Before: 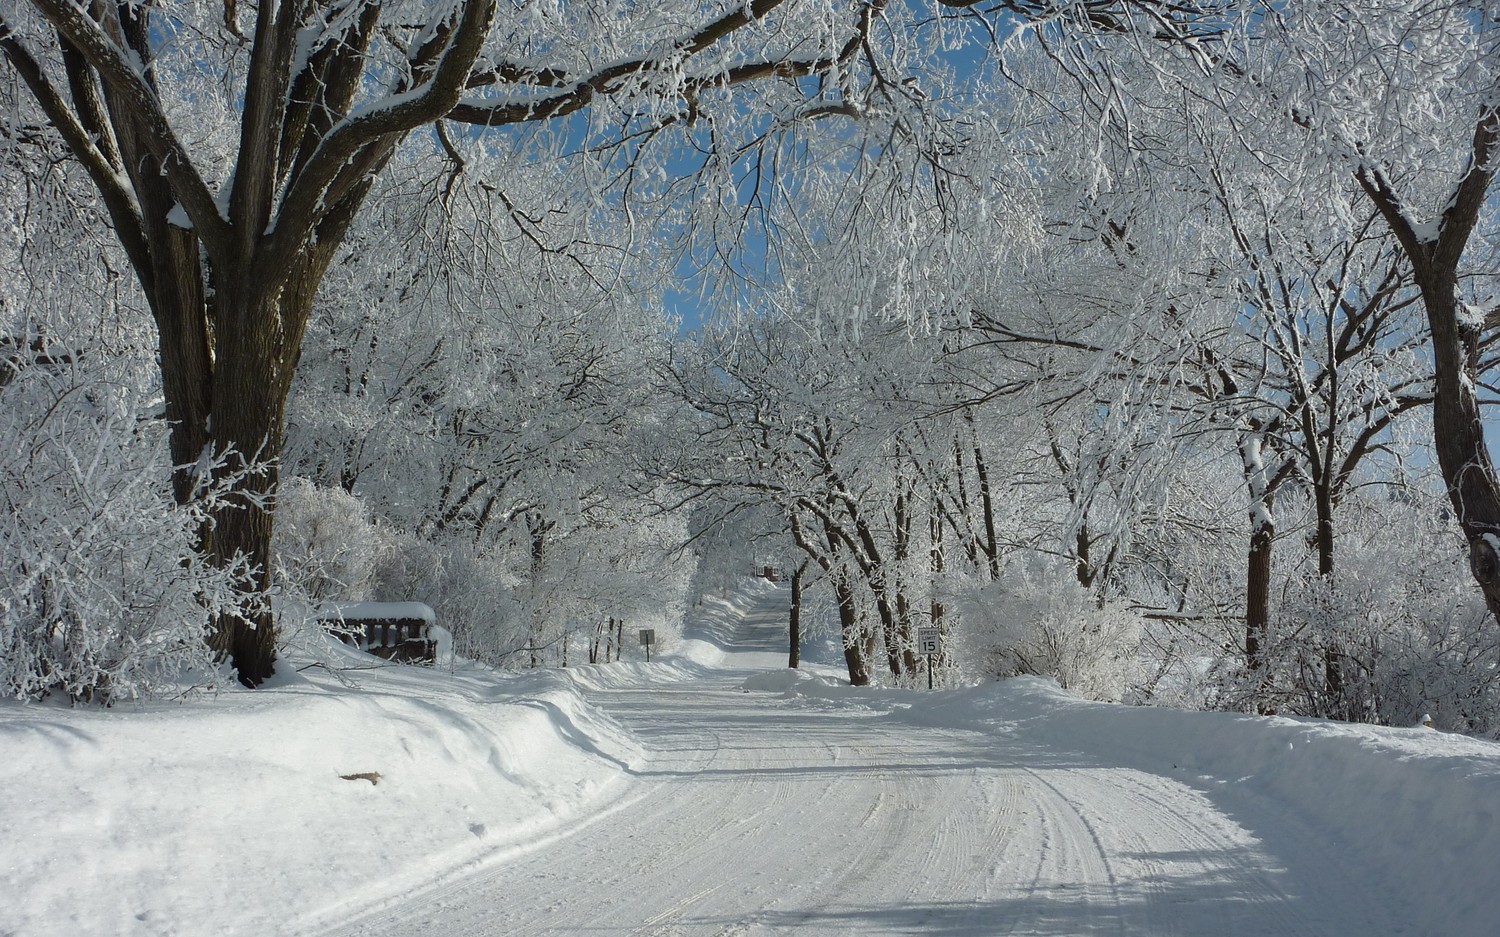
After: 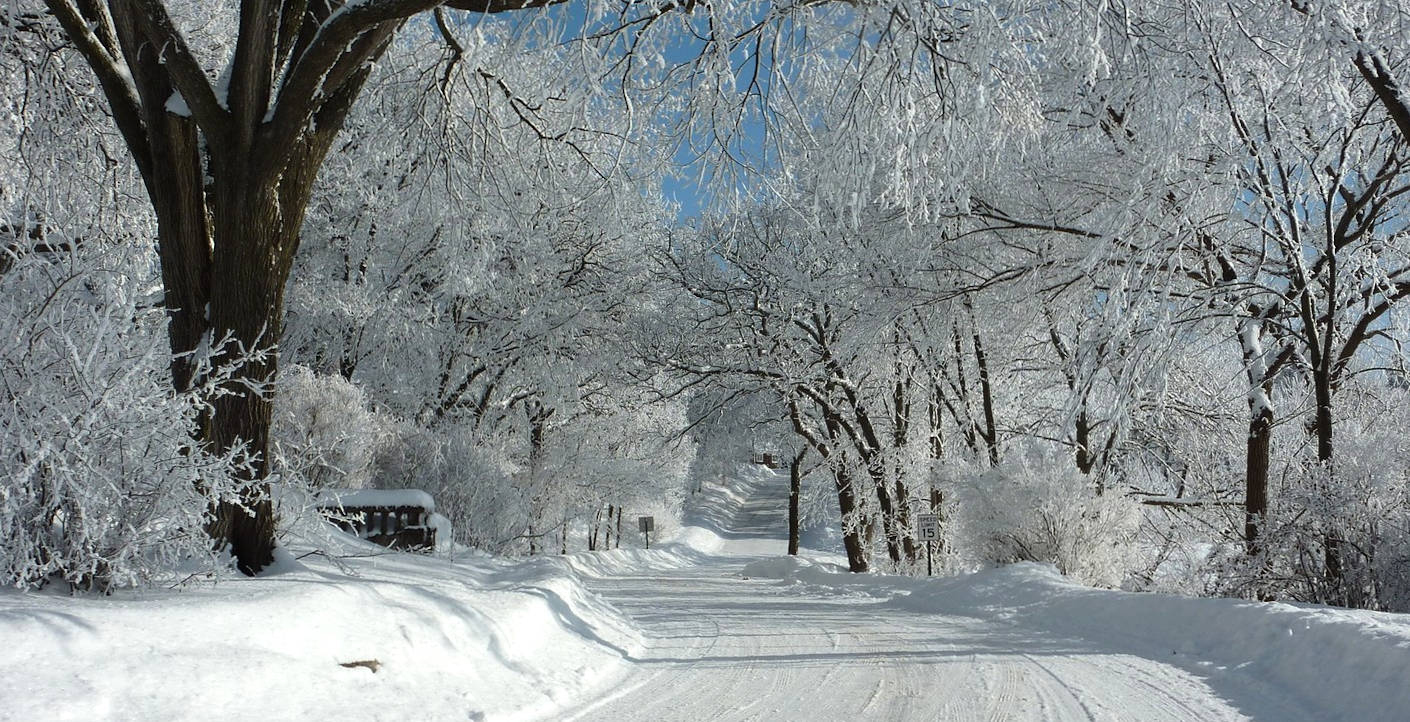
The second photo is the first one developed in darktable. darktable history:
tone equalizer: -8 EV -0.438 EV, -7 EV -0.36 EV, -6 EV -0.349 EV, -5 EV -0.192 EV, -3 EV 0.226 EV, -2 EV 0.31 EV, -1 EV 0.378 EV, +0 EV 0.403 EV, edges refinement/feathering 500, mask exposure compensation -1.57 EV, preserve details no
crop and rotate: angle 0.095°, top 11.967%, right 5.702%, bottom 10.714%
